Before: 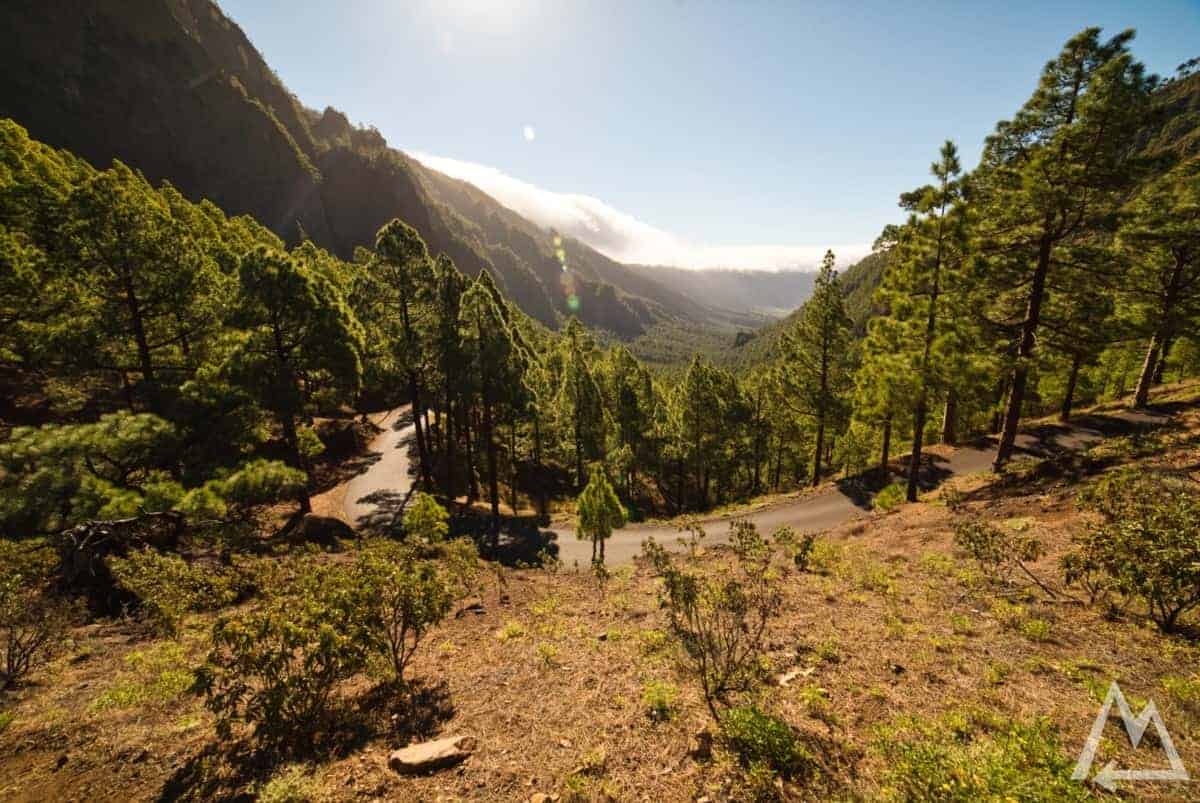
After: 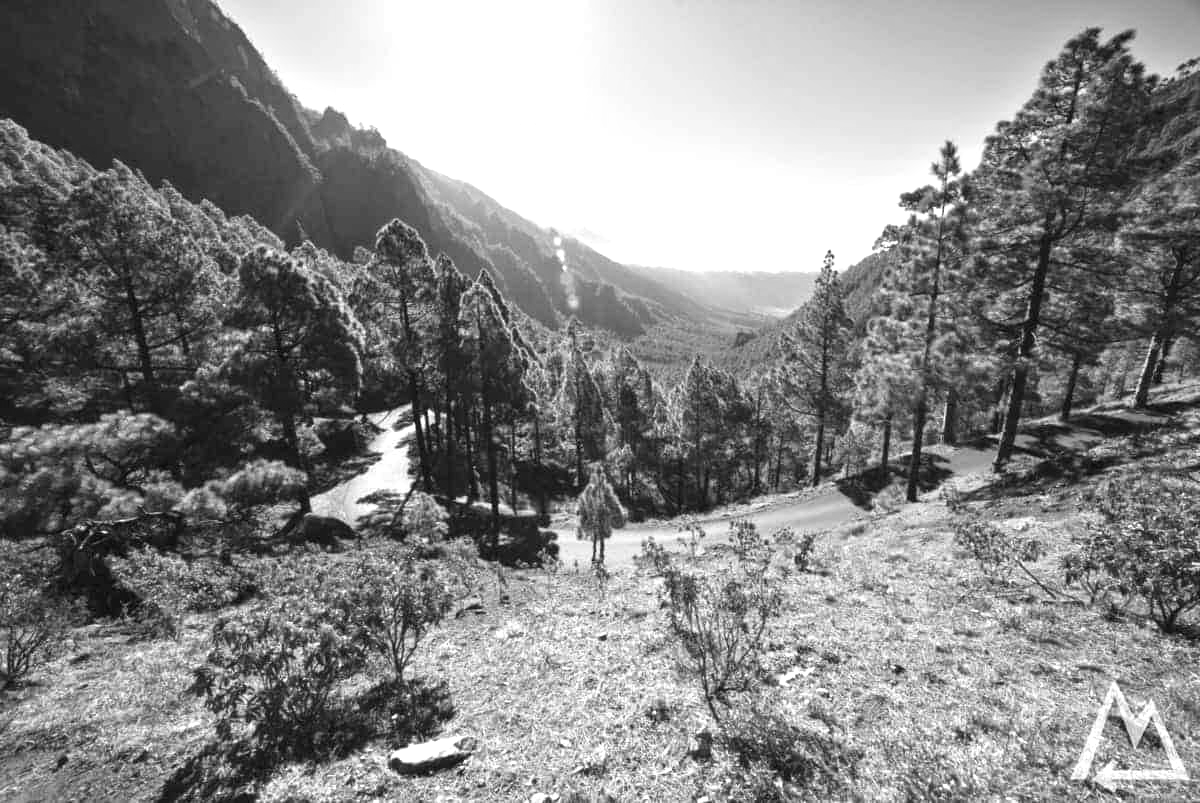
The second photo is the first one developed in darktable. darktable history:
monochrome: a 26.22, b 42.67, size 0.8
color balance: lift [1.004, 1.002, 1.002, 0.998], gamma [1, 1.007, 1.002, 0.993], gain [1, 0.977, 1.013, 1.023], contrast -3.64%
exposure: black level correction 0.001, exposure 1.116 EV, compensate highlight preservation false
